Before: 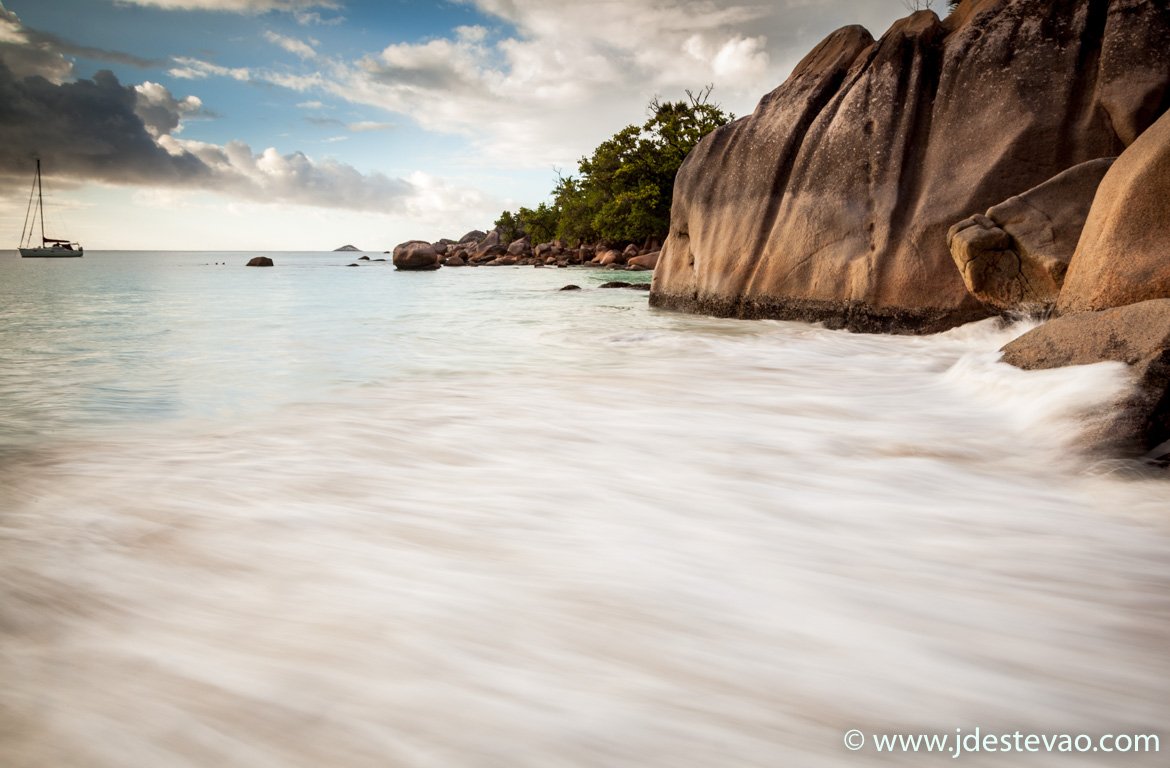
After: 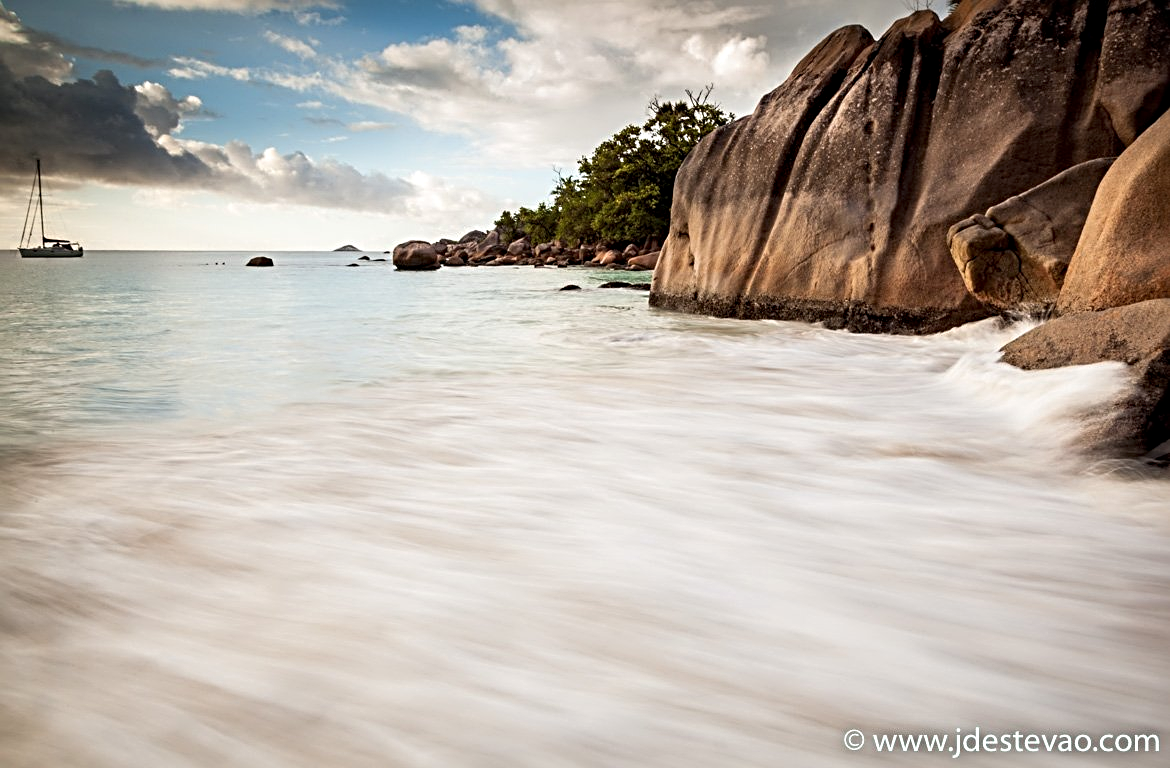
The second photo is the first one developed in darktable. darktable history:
sharpen: radius 4
contrast equalizer: octaves 7, y [[0.6 ×6], [0.55 ×6], [0 ×6], [0 ×6], [0 ×6]], mix 0.15
